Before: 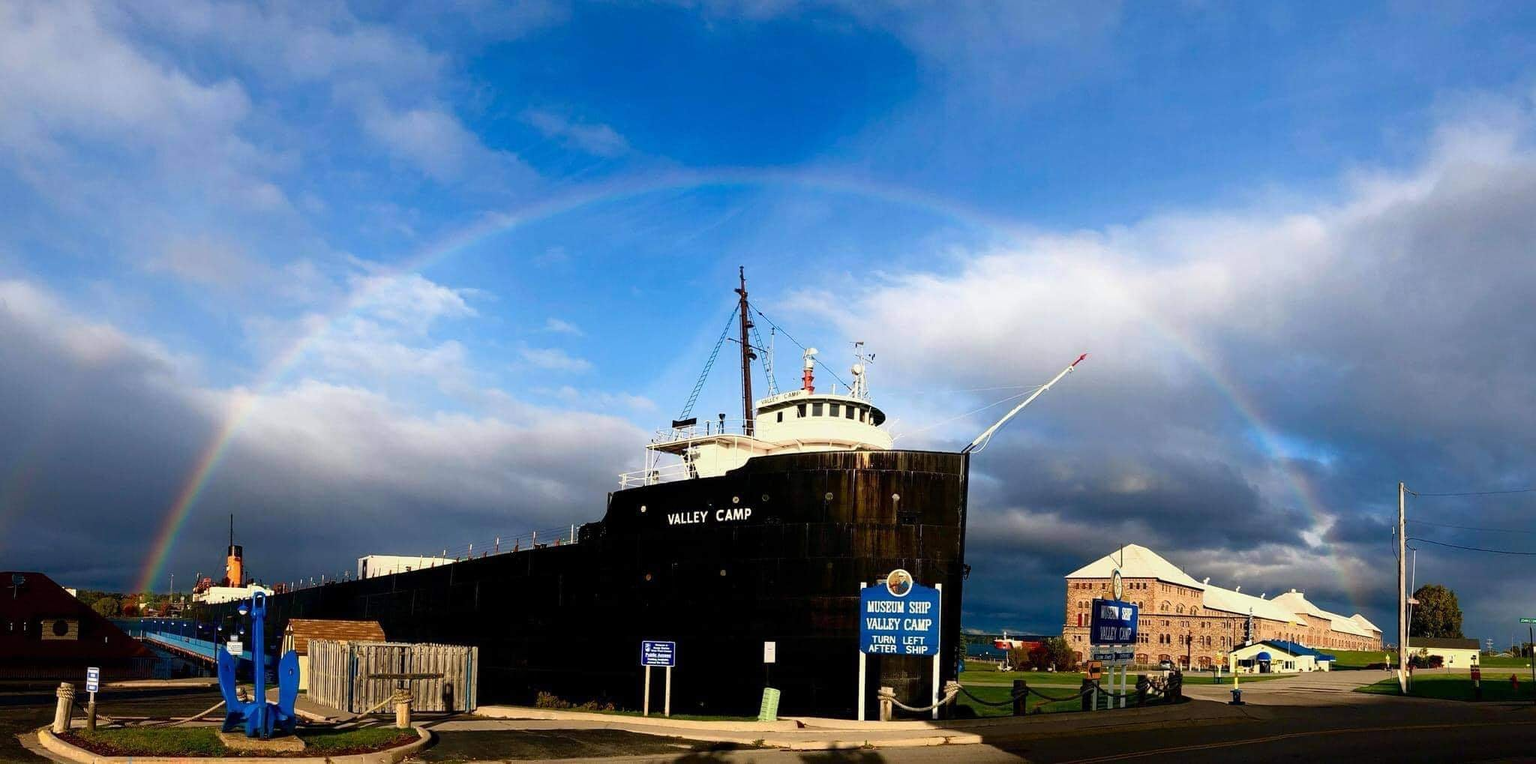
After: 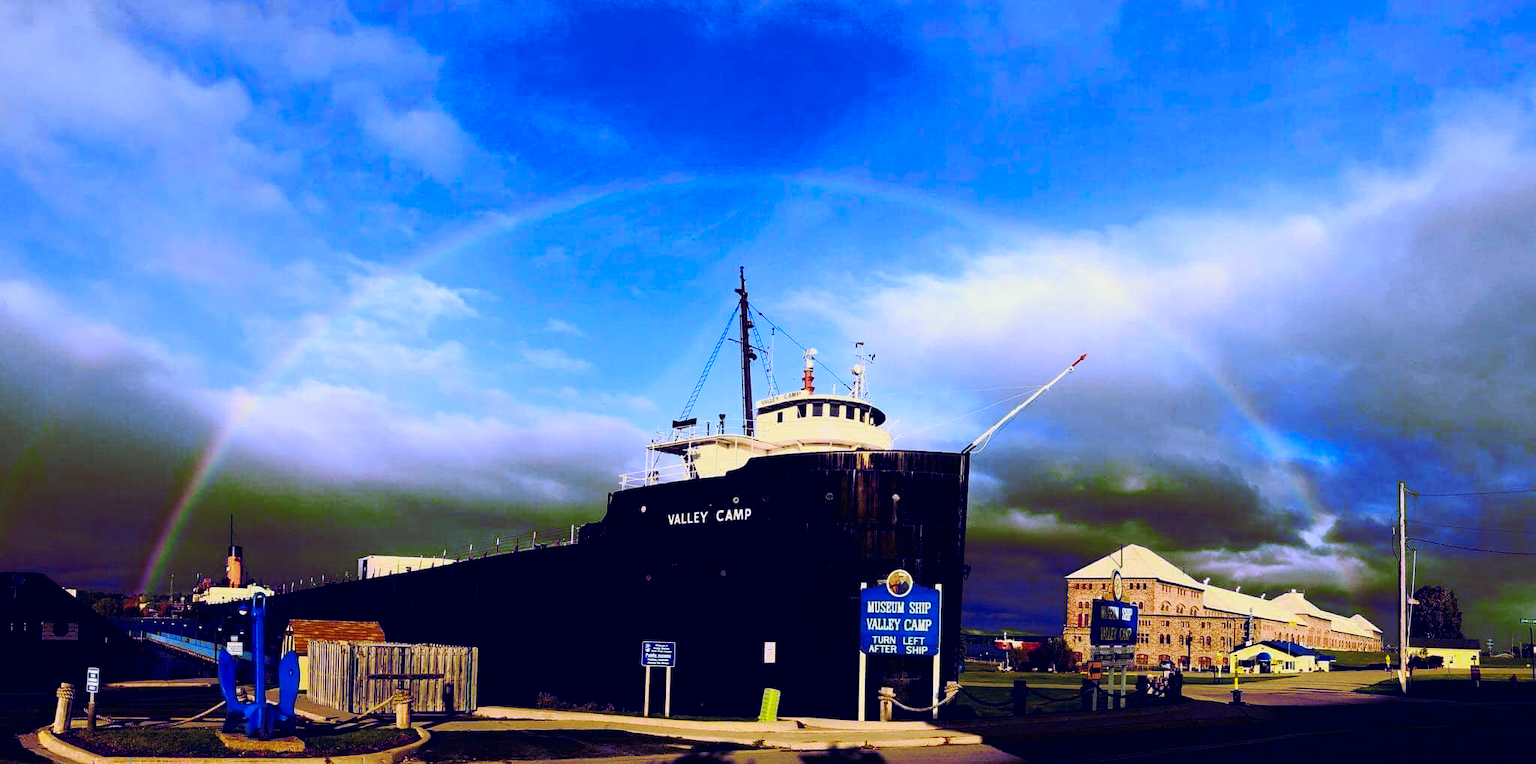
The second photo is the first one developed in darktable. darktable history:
tone curve: curves: ch0 [(0, 0) (0.003, 0.007) (0.011, 0.008) (0.025, 0.007) (0.044, 0.009) (0.069, 0.012) (0.1, 0.02) (0.136, 0.035) (0.177, 0.06) (0.224, 0.104) (0.277, 0.16) (0.335, 0.228) (0.399, 0.308) (0.468, 0.418) (0.543, 0.525) (0.623, 0.635) (0.709, 0.723) (0.801, 0.802) (0.898, 0.889) (1, 1)], preserve colors none
color look up table: target L [95.32, 93.98, 92.22, 87.77, 87.63, 83.17, 80.84, 70.15, 60.35, 56.83, 52.24, 50.56, 41.98, 22.44, 200.6, 82.15, 71.62, 60.4, 60.11, 58.13, 56.74, 53.38, 40, 42.38, 30.54, 33.84, 33.56, 10.43, 95.83, 77.28, 76.86, 66.07, 63.89, 60.53, 59.04, 56.95, 59.03, 49.92, 41.44, 25.65, 37.15, 38.29, 26.3, 6.738, 85.68, 59.48, 51.77, 40.65, 24.02], target a [-9.448, -8.374, -16.21, -67.24, -57.66, -77.81, -42.69, -26.22, -40.77, -30.49, -34.54, -1.947, -2.502, -1.237, 0, 29.03, 19.29, 55.46, 10.24, 24.16, 69.81, 61.65, 21.21, 45.92, 27.19, 33.34, 40.89, 6.377, 2.477, 38.82, 36.7, -2.659, 69.59, 39.29, 75.81, 29.25, 79.48, 23.94, 44.03, 14.93, 41.49, 45.67, 37.6, 30.43, -54.94, -3.113, 13.03, -12.42, 26.45], target b [30.41, 78, 80.22, 66.13, -10.57, 66.2, -22.81, 50.9, 32.22, 7.278, 30.85, 10.59, 27.82, -18.9, 0, 1.813, -39.62, 11.59, 41.6, 44.19, 8.469, 41.25, -5.971, -2.175, -34.44, 33.76, -19.42, -4.232, -0.088, -20.14, -5.058, -43.53, -43.75, -53.56, -52.58, -59.5, -58.83, 14.92, 31.16, 7.043, -85.38, -51.15, -40.08, -39.92, -14.01, -59.2, -71.79, 24.5, -44.74], num patches 49
